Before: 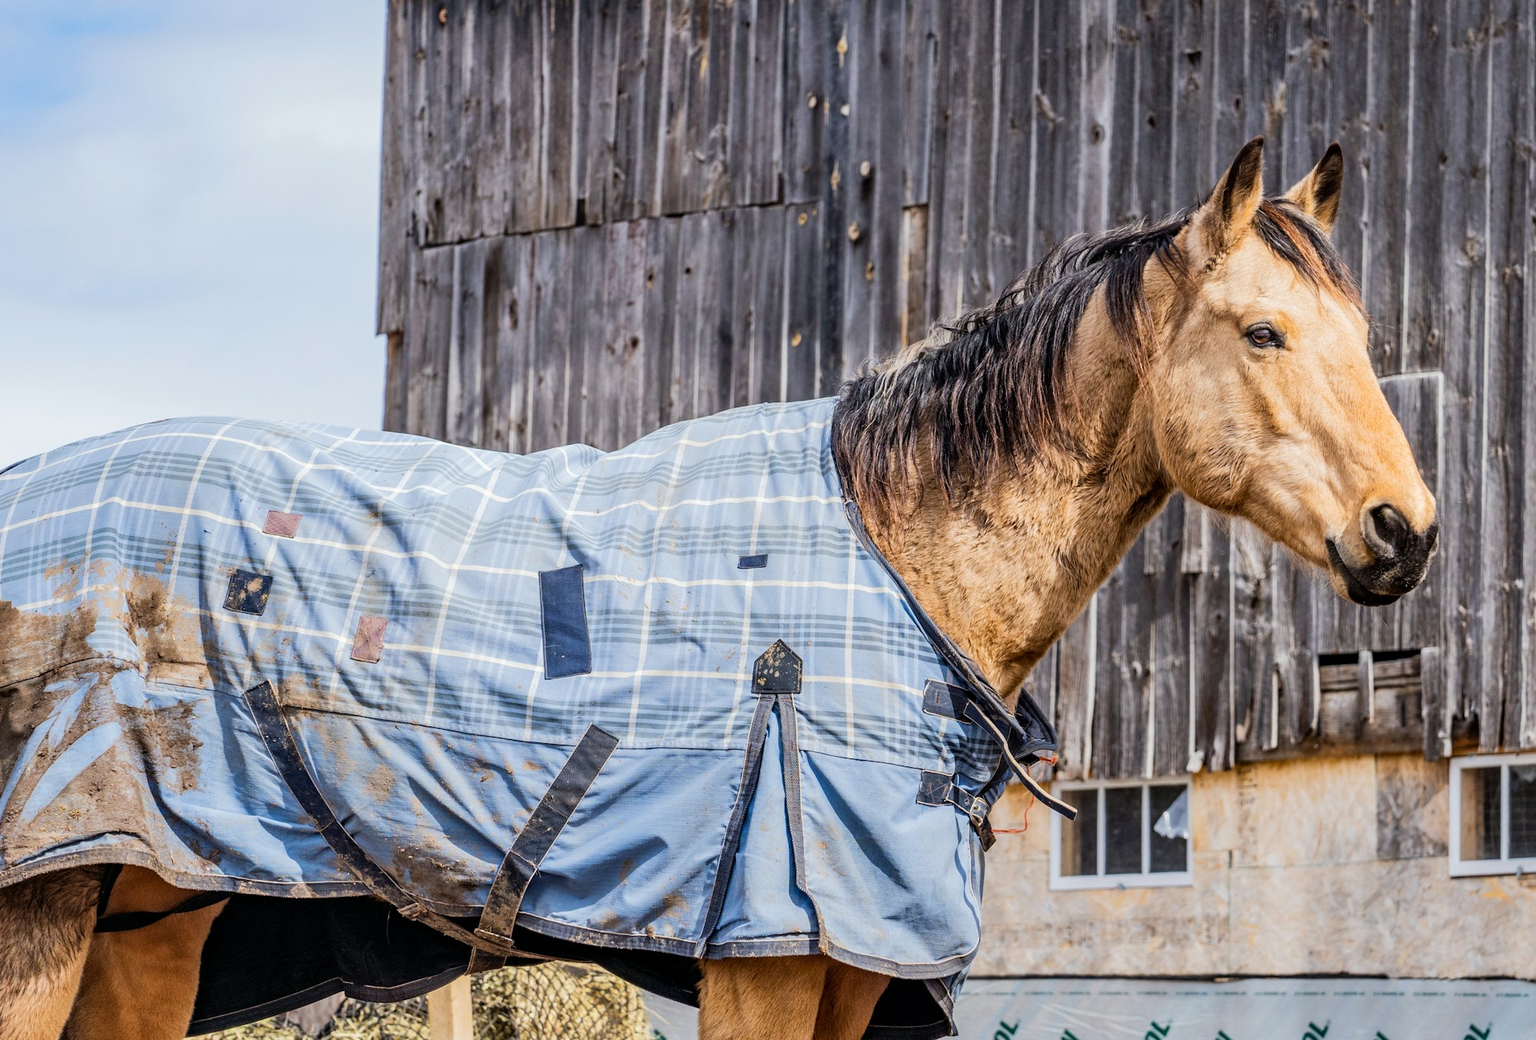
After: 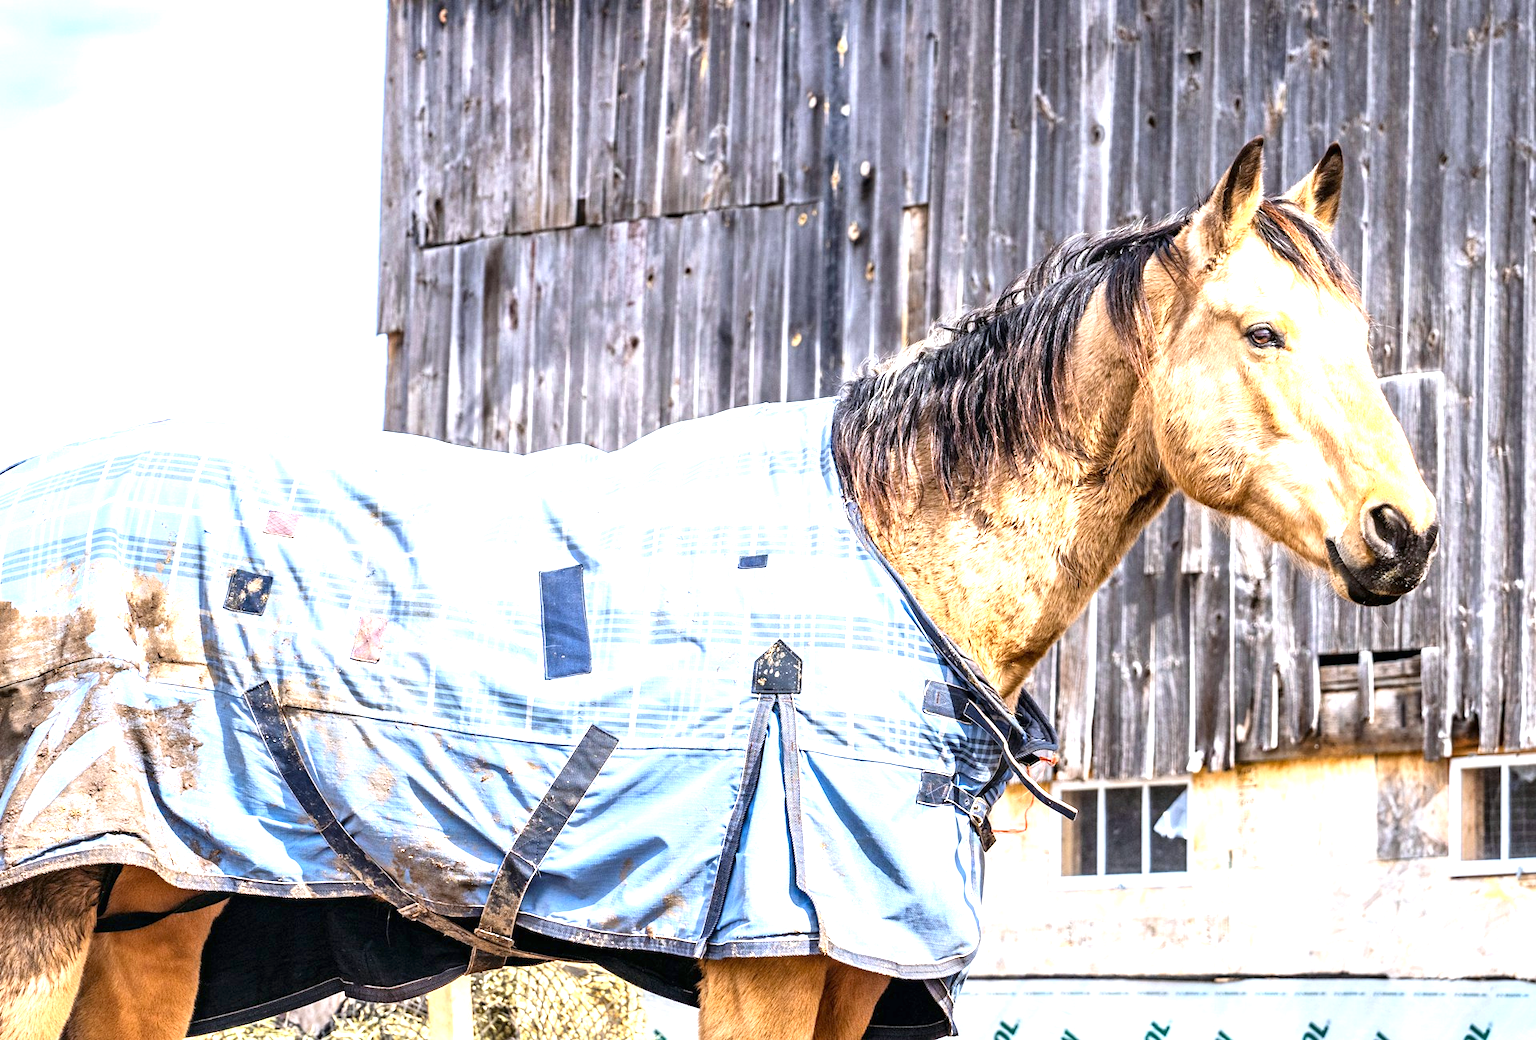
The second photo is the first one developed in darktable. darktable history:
exposure: black level correction 0, exposure 1.379 EV, compensate exposure bias true, compensate highlight preservation false
white balance: red 0.983, blue 1.036
